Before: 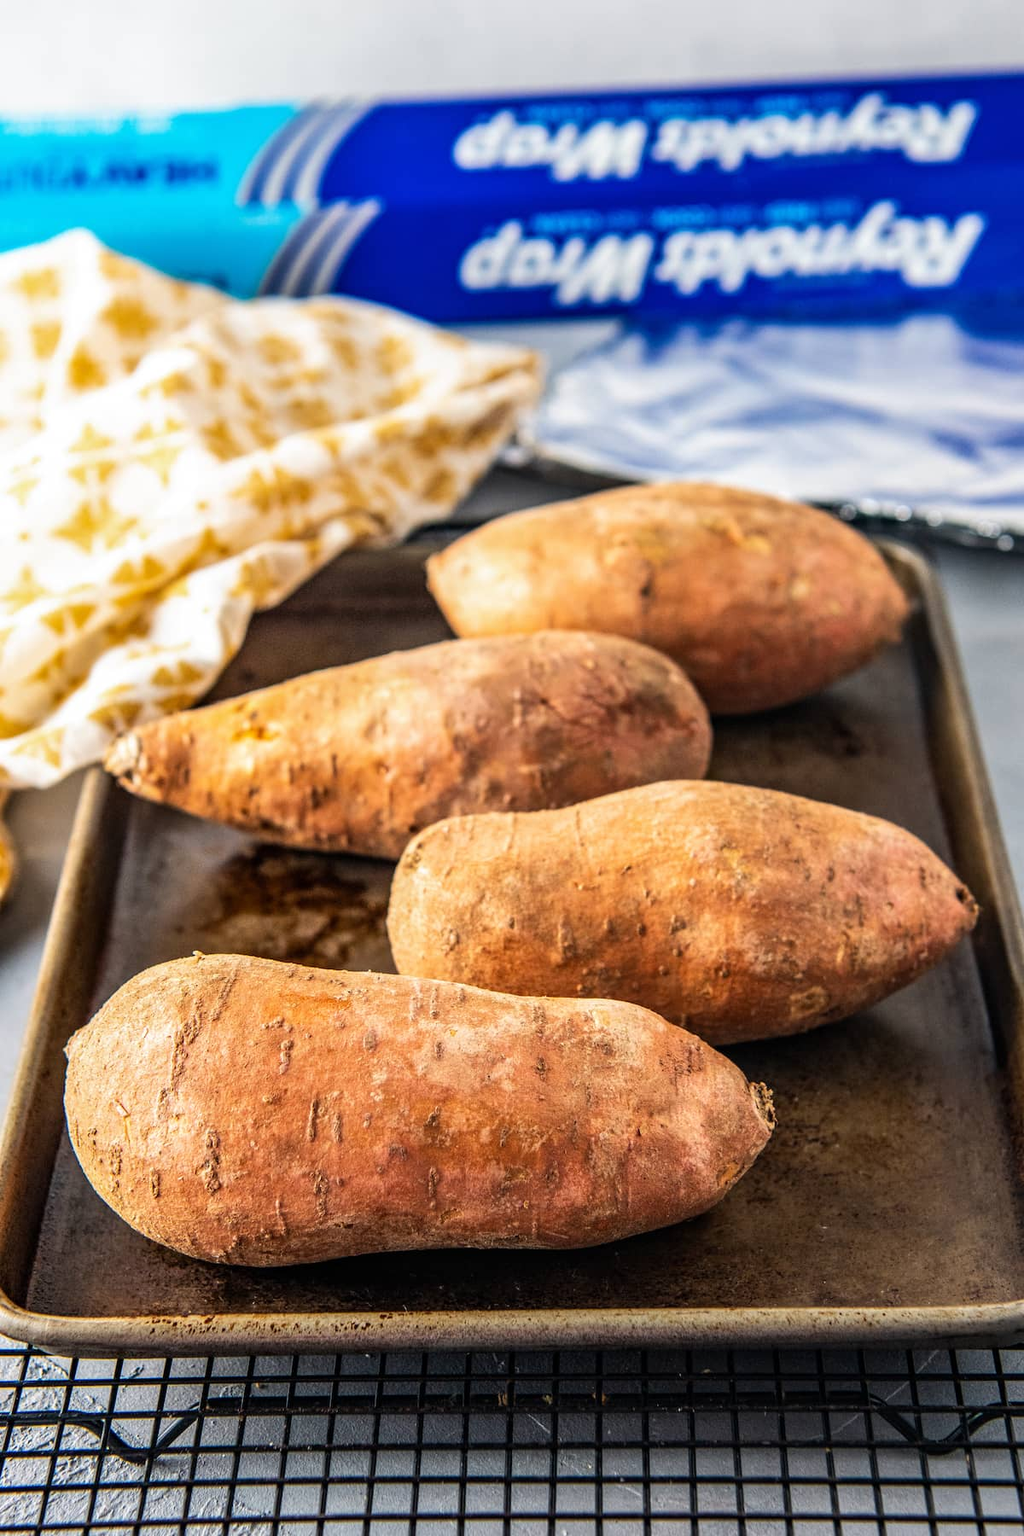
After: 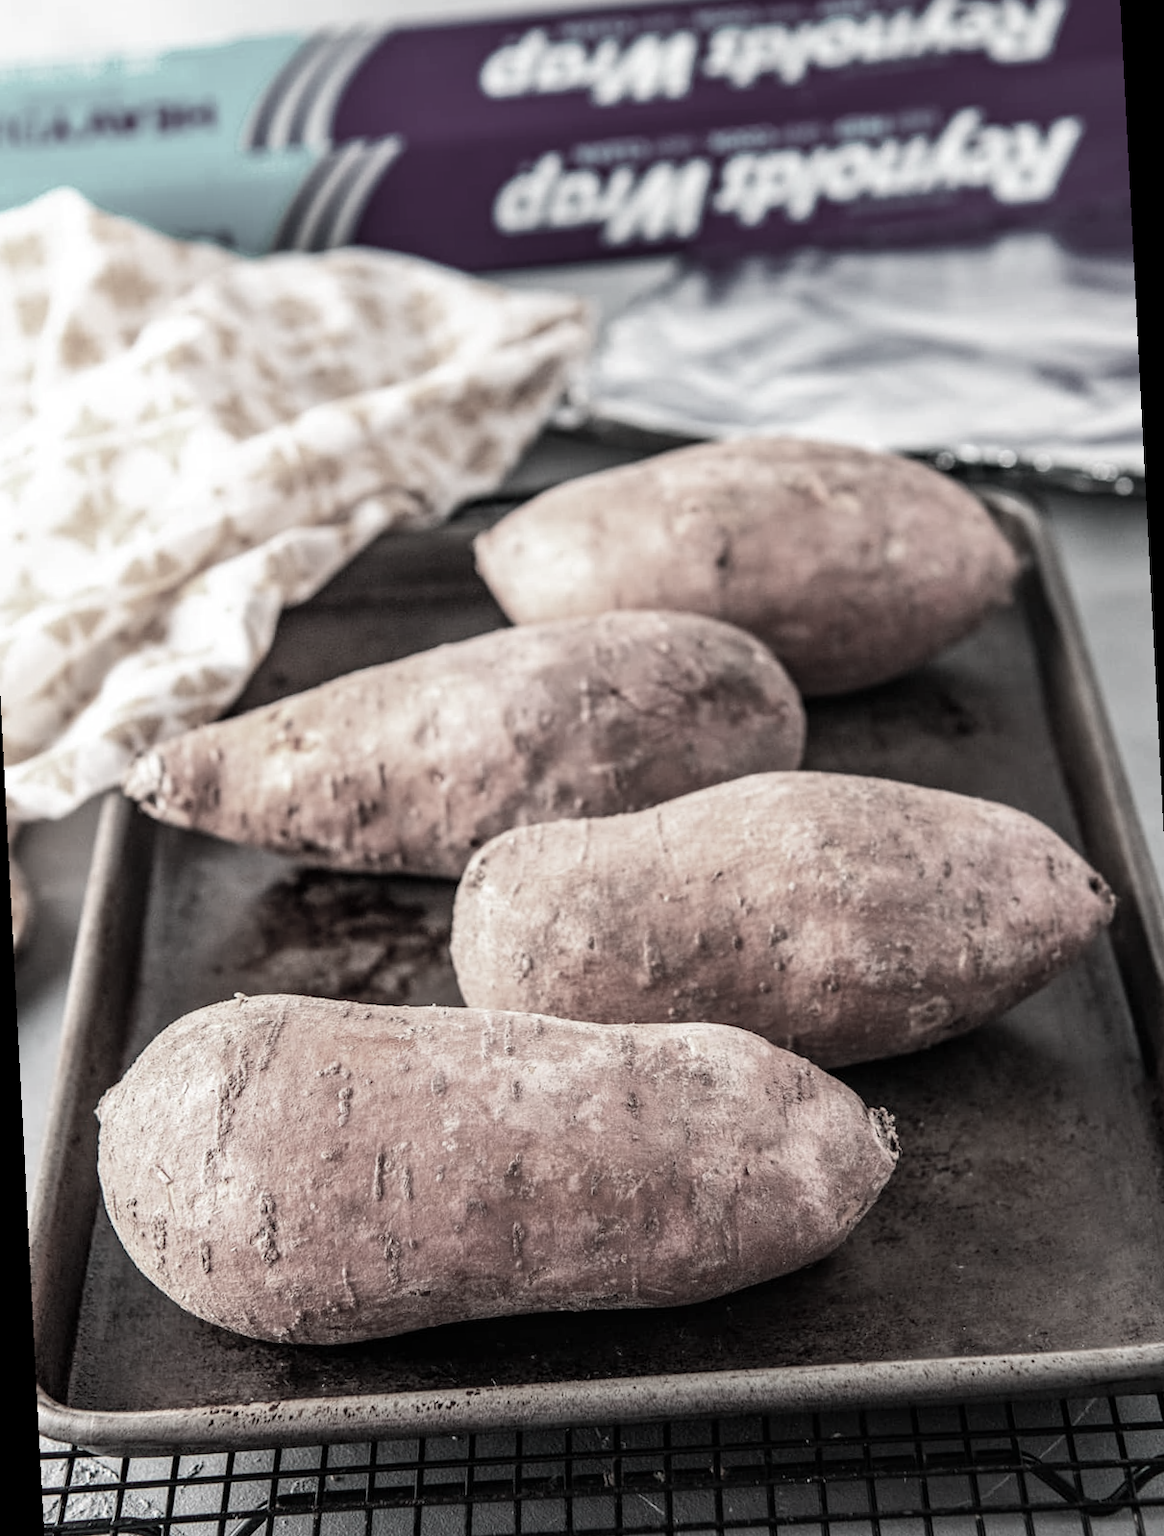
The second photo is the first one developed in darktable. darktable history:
color contrast: green-magenta contrast 0.3, blue-yellow contrast 0.15
rotate and perspective: rotation -3°, crop left 0.031, crop right 0.968, crop top 0.07, crop bottom 0.93
